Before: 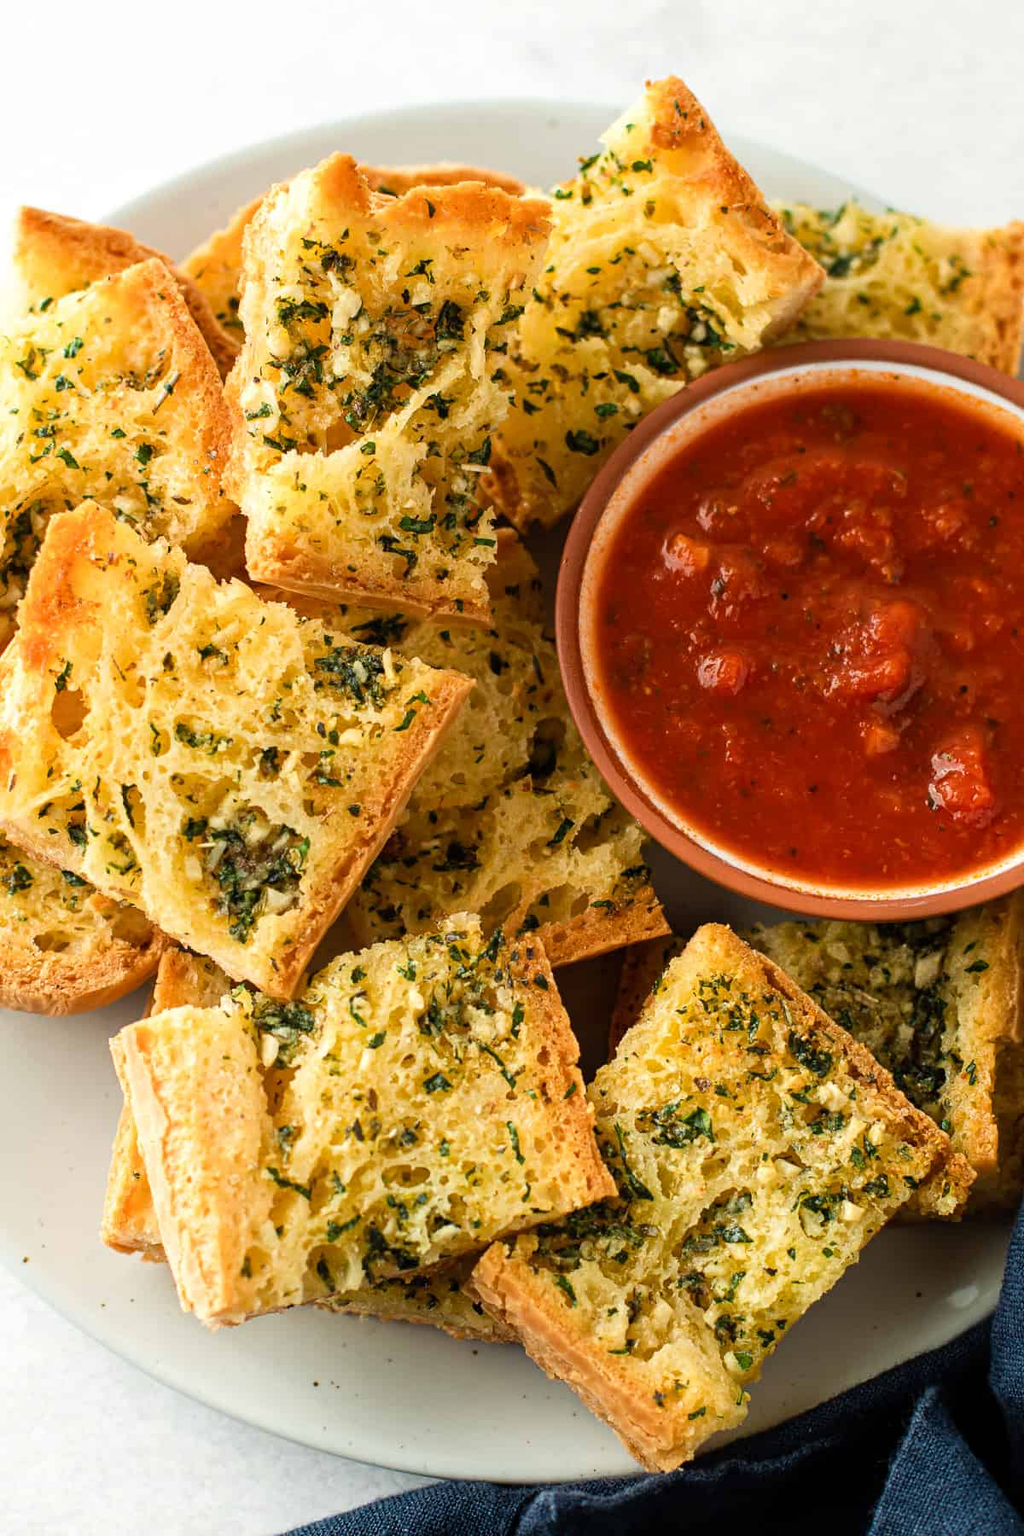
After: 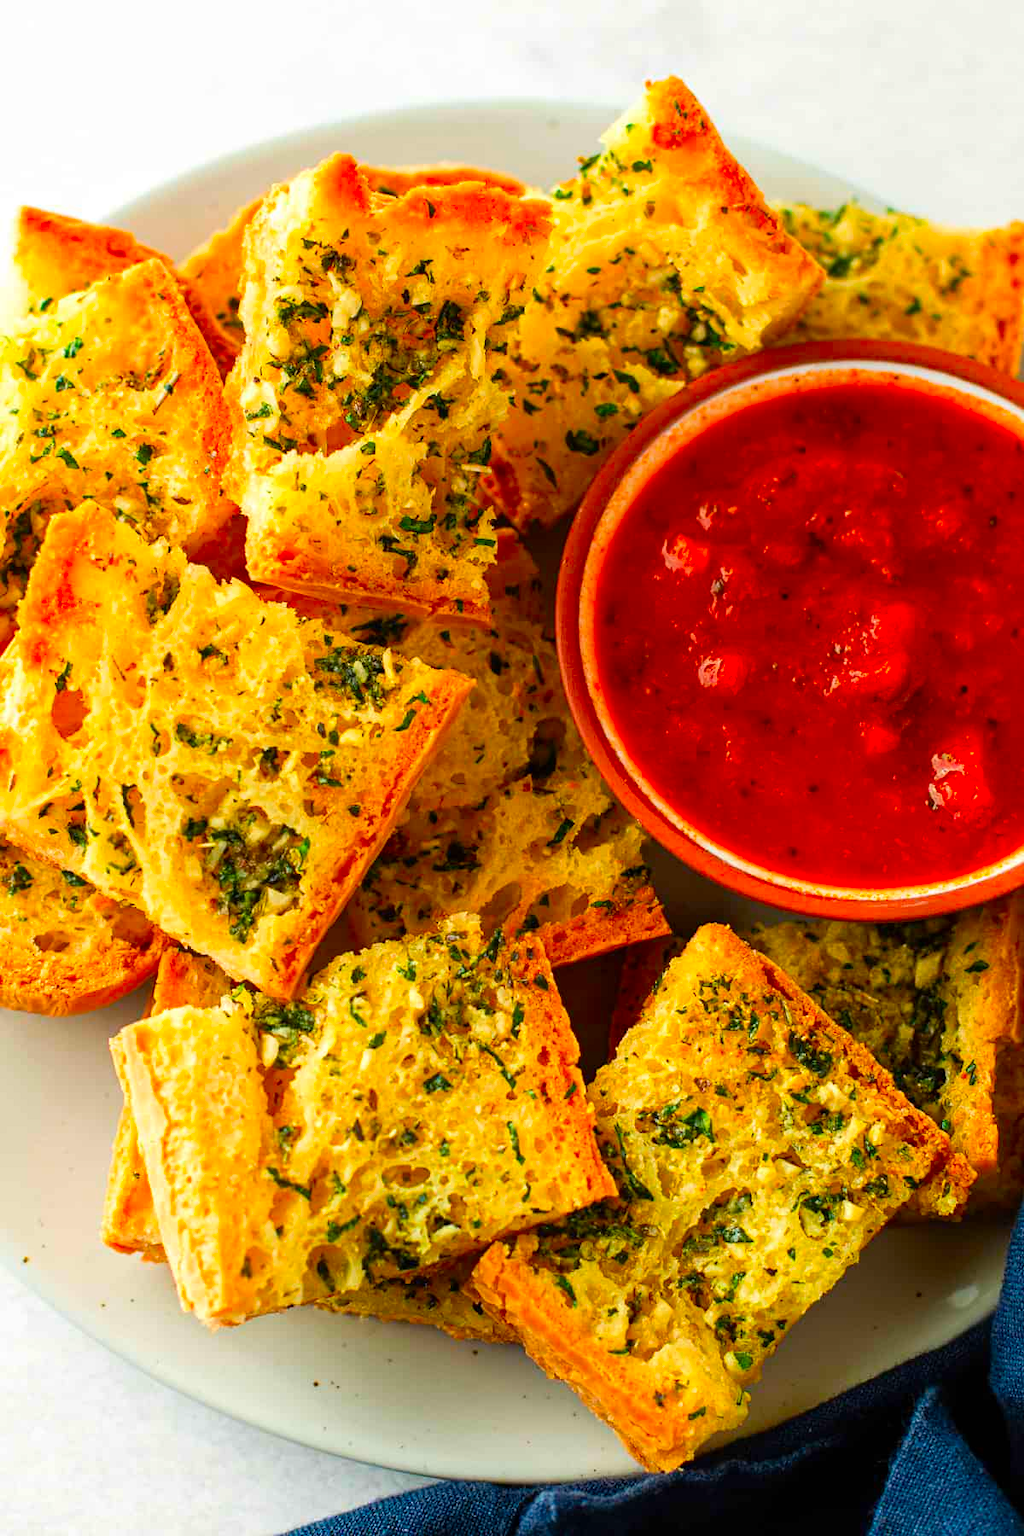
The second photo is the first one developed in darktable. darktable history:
color correction: highlights b* 0.032, saturation 1.81
